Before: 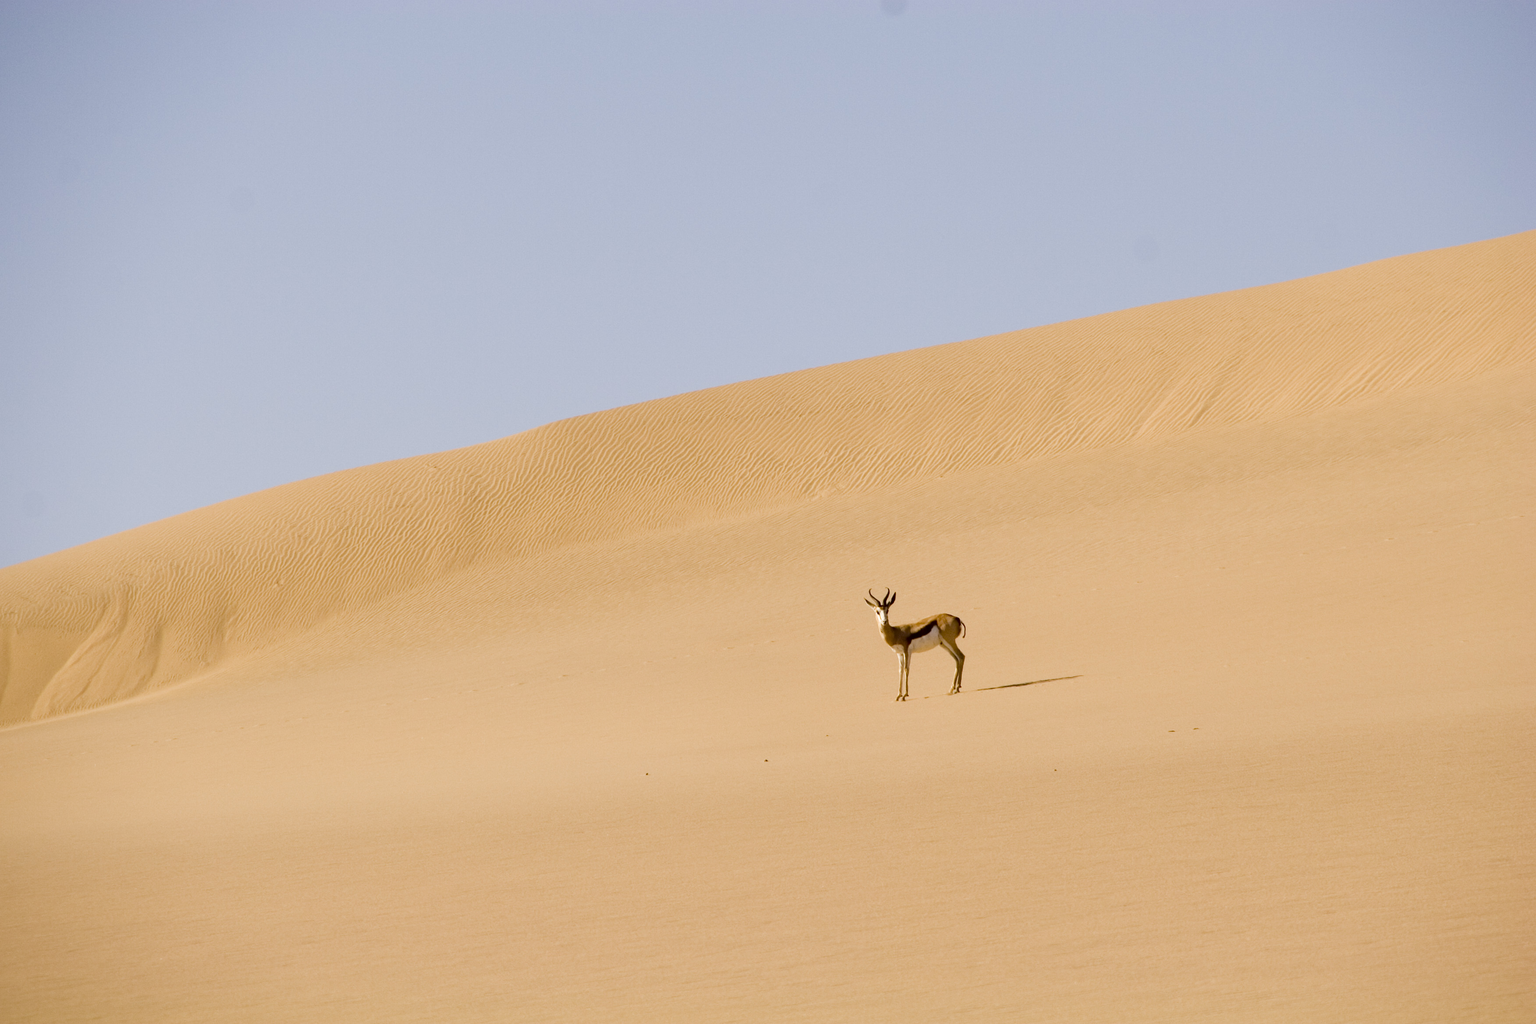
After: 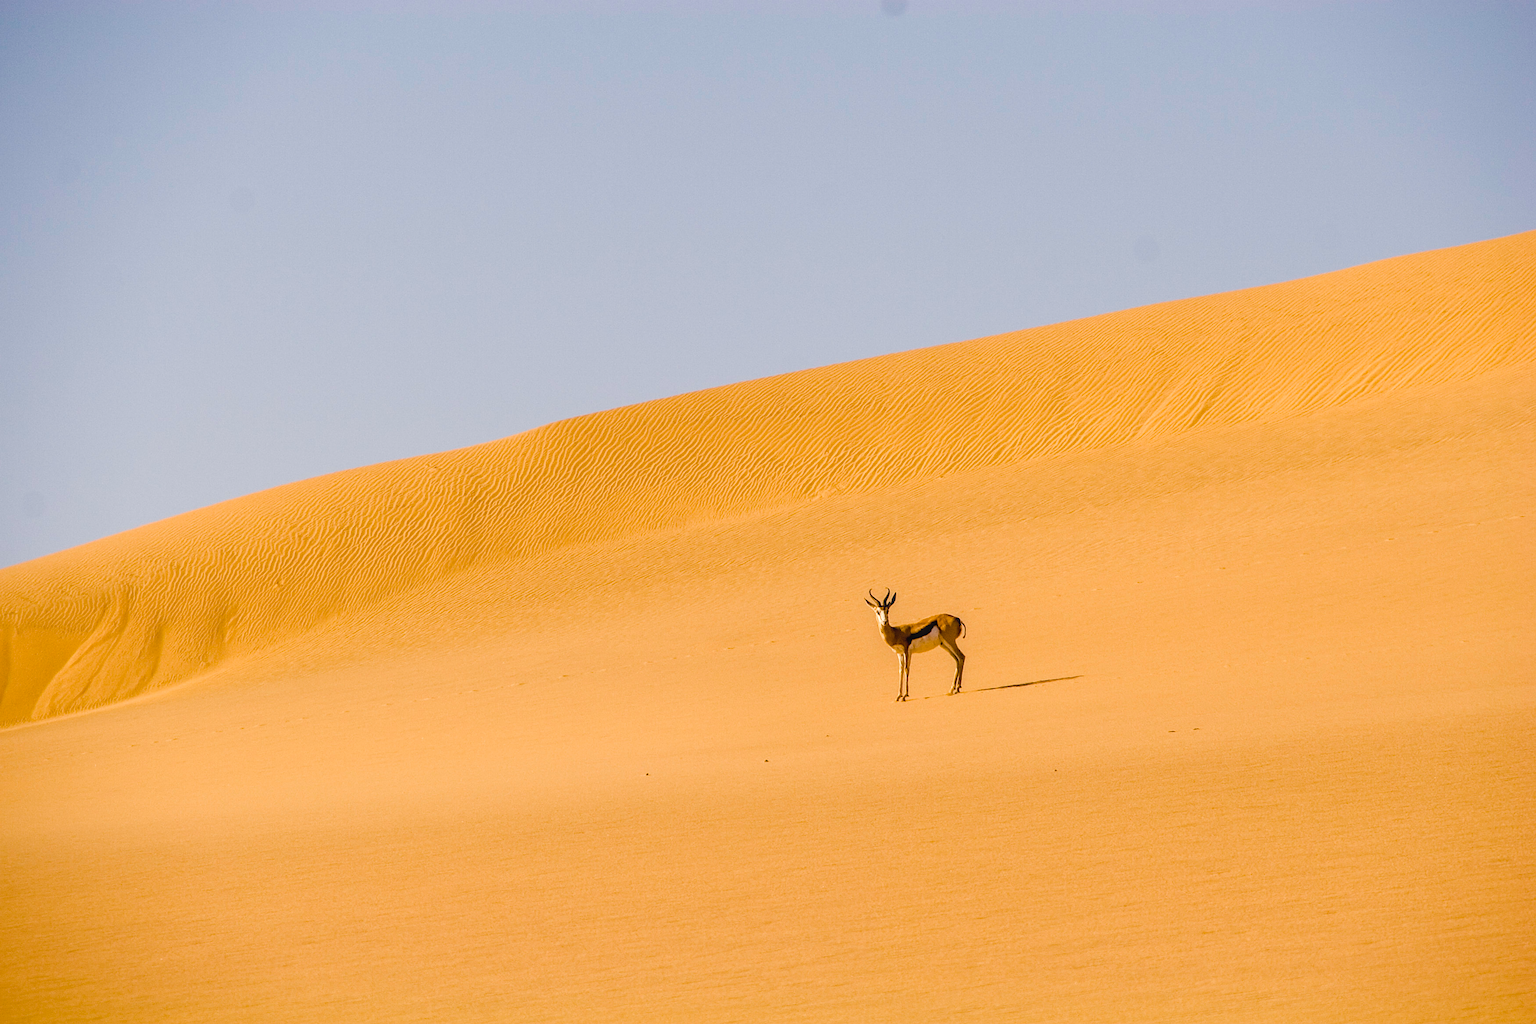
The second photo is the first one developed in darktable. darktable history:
local contrast: highlights 5%, shadows 1%, detail 133%
sharpen: on, module defaults
color balance rgb: highlights gain › chroma 2.044%, highlights gain › hue 71.72°, perceptual saturation grading › global saturation 36.165%, perceptual saturation grading › shadows 34.992%, global vibrance 9.685%
